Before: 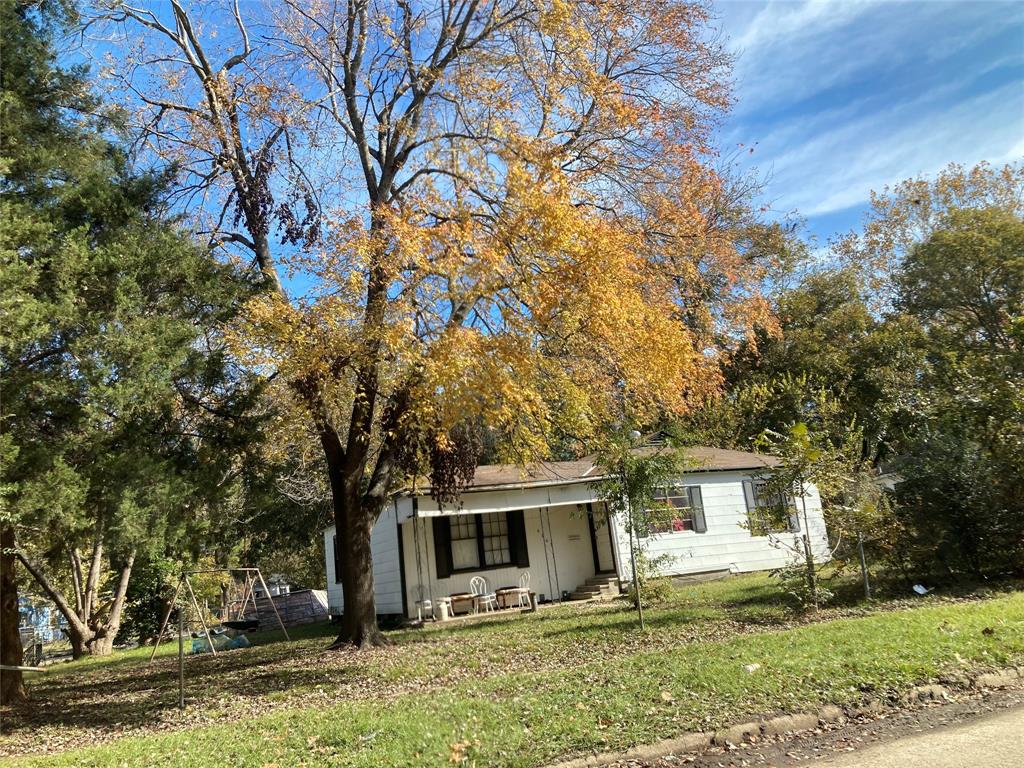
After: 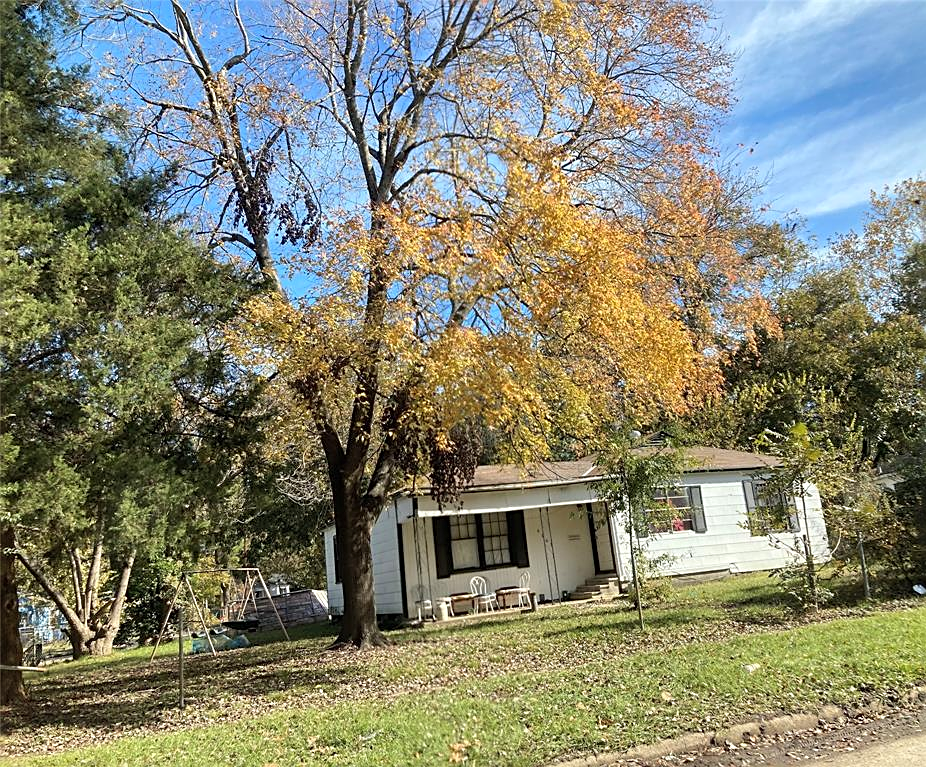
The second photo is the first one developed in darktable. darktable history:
sharpen: on, module defaults
crop: right 9.501%, bottom 0.023%
contrast brightness saturation: contrast 0.048, brightness 0.066, saturation 0.009
